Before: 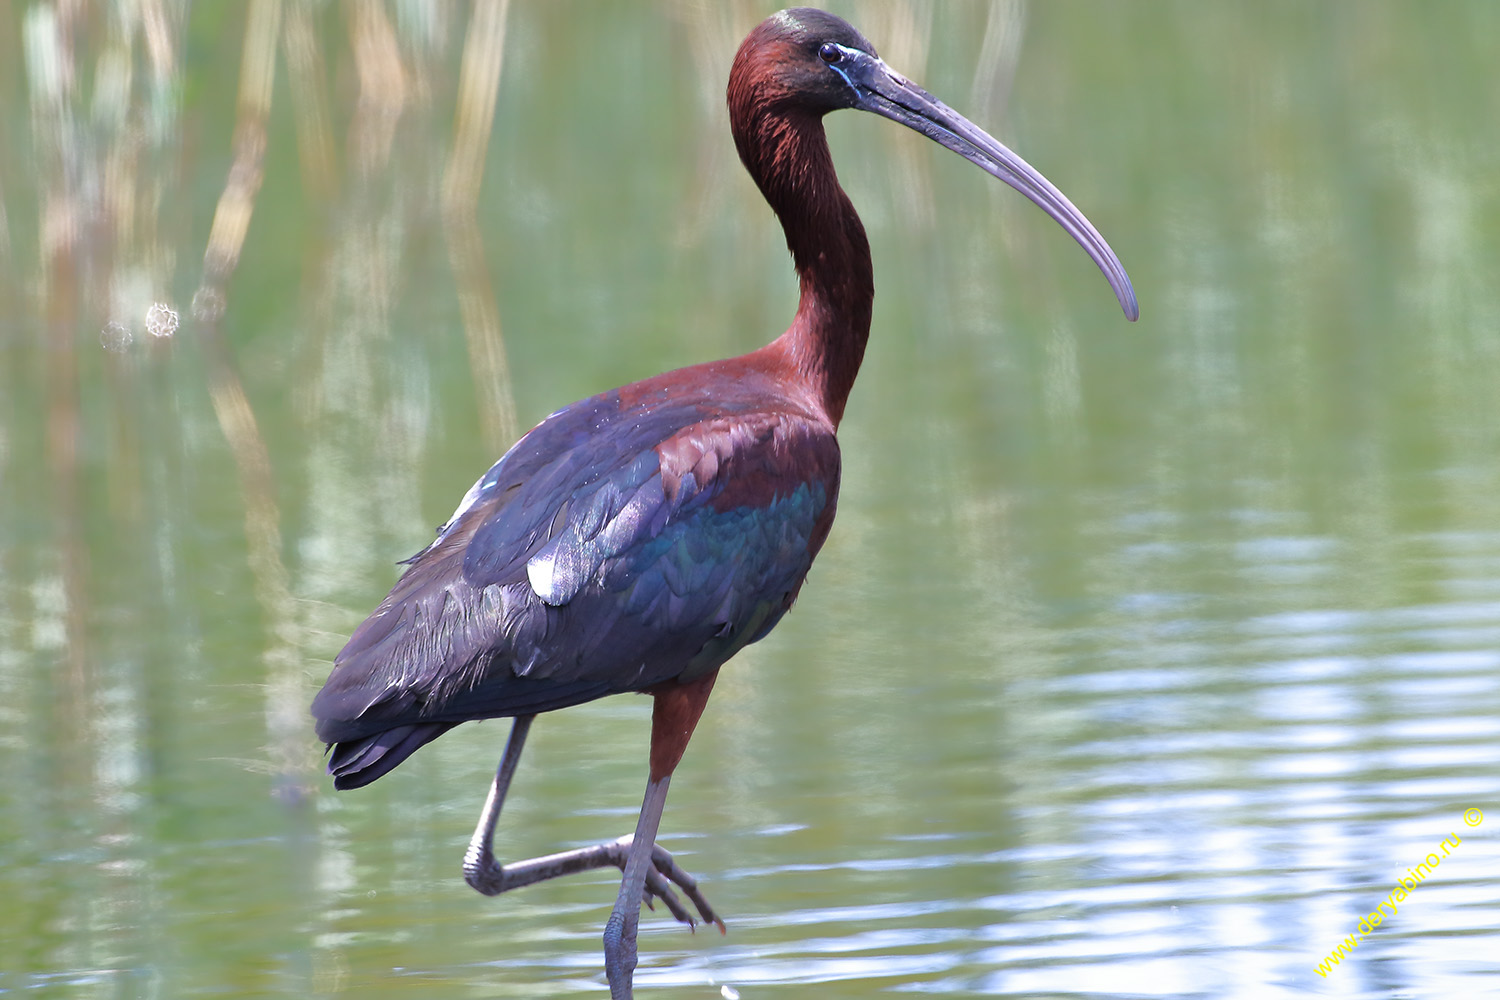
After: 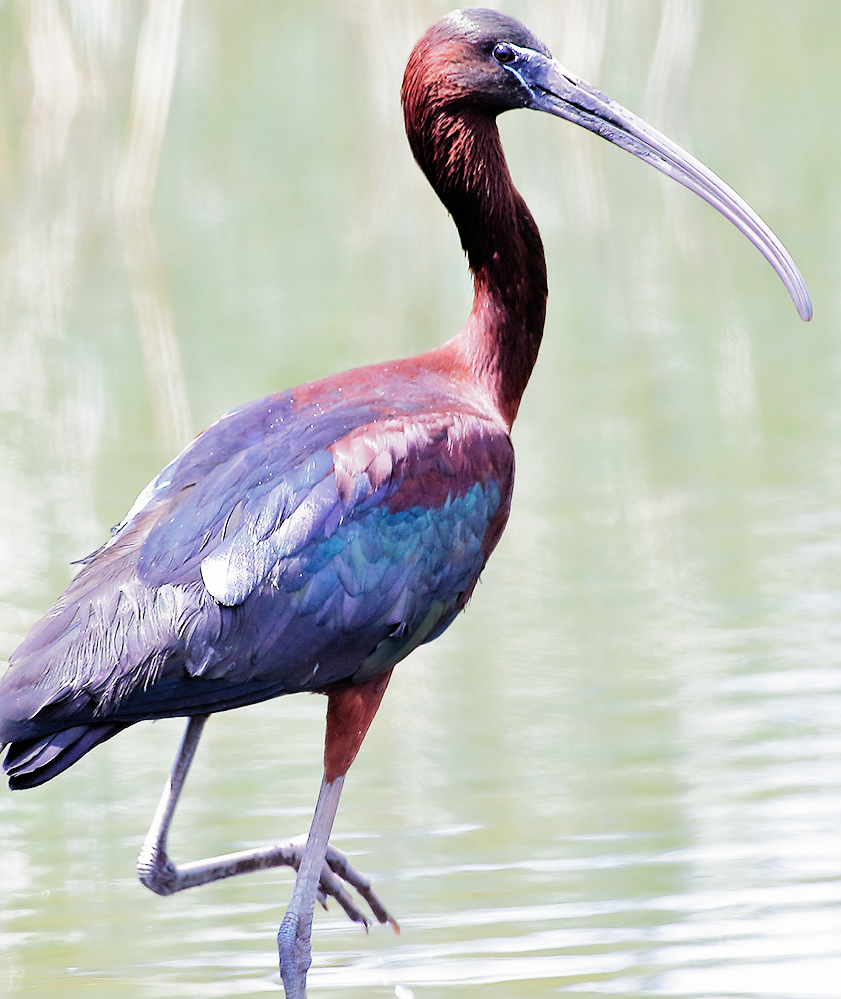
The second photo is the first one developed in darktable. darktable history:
exposure: black level correction 0, exposure 1.2 EV, compensate highlight preservation false
crop: left 21.786%, right 22.097%, bottom 0.001%
sharpen: radius 1.011
filmic rgb: black relative exposure -5.03 EV, white relative exposure 3.98 EV, threshold 6 EV, hardness 2.89, contrast 1.297, preserve chrominance no, color science v5 (2021), enable highlight reconstruction true
